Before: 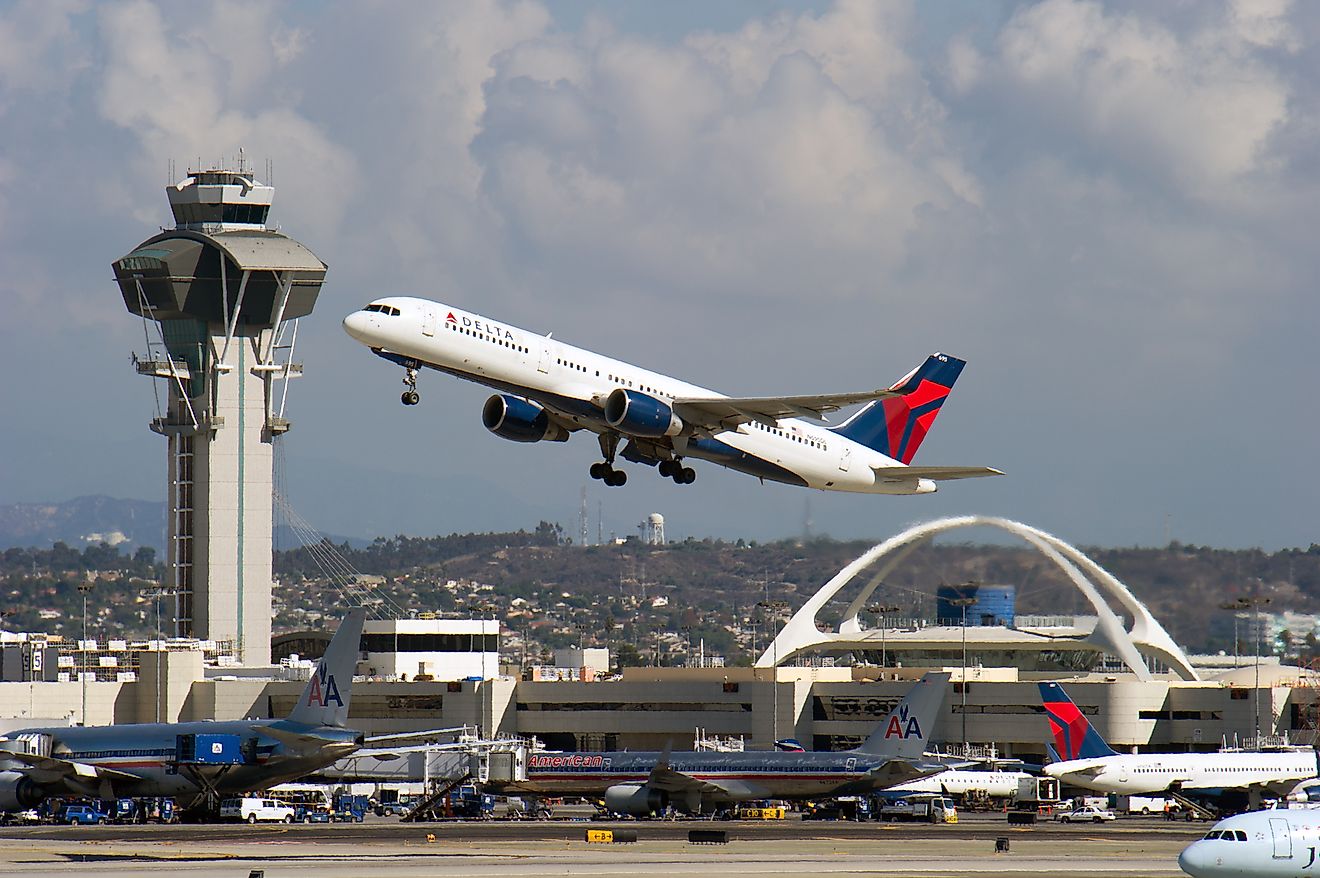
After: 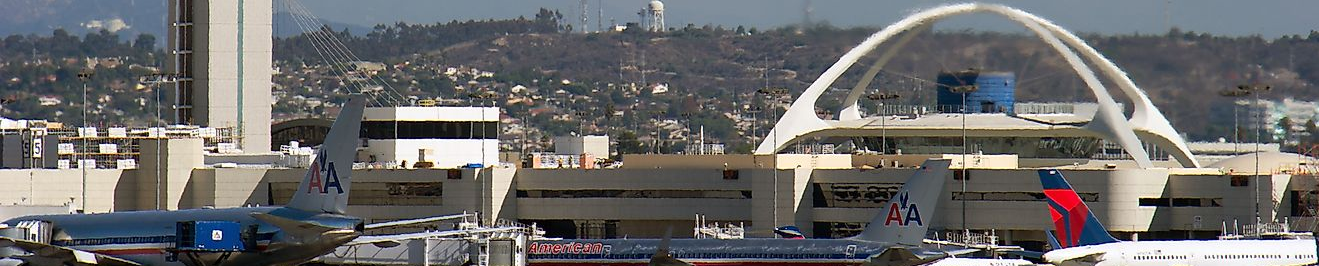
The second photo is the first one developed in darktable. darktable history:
crop and rotate: top 58.535%, bottom 11.092%
